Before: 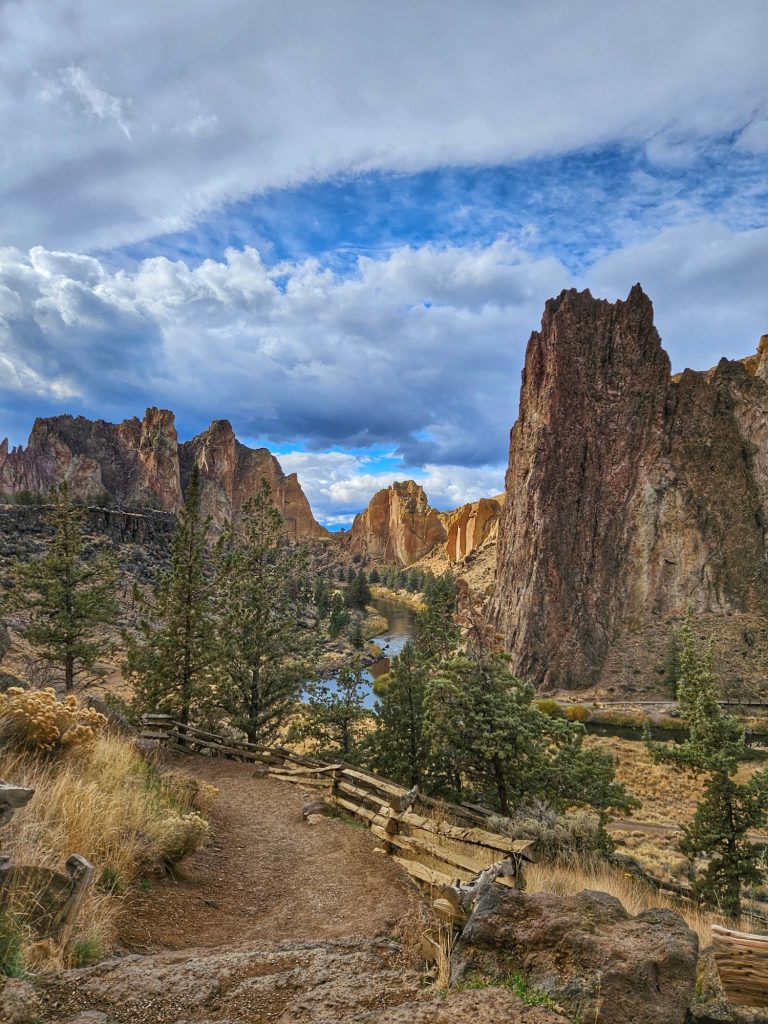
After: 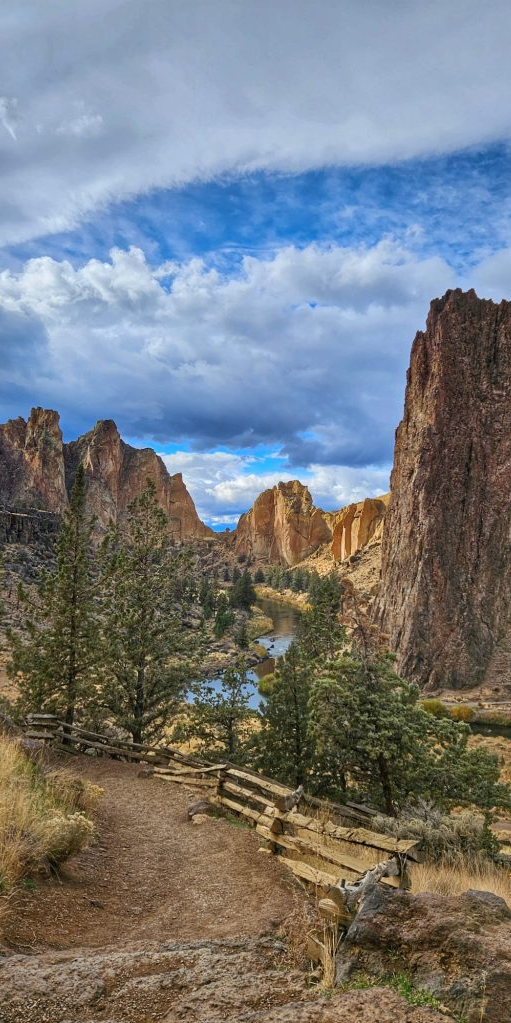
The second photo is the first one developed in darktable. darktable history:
shadows and highlights: radius 264.75, soften with gaussian
crop and rotate: left 15.055%, right 18.278%
